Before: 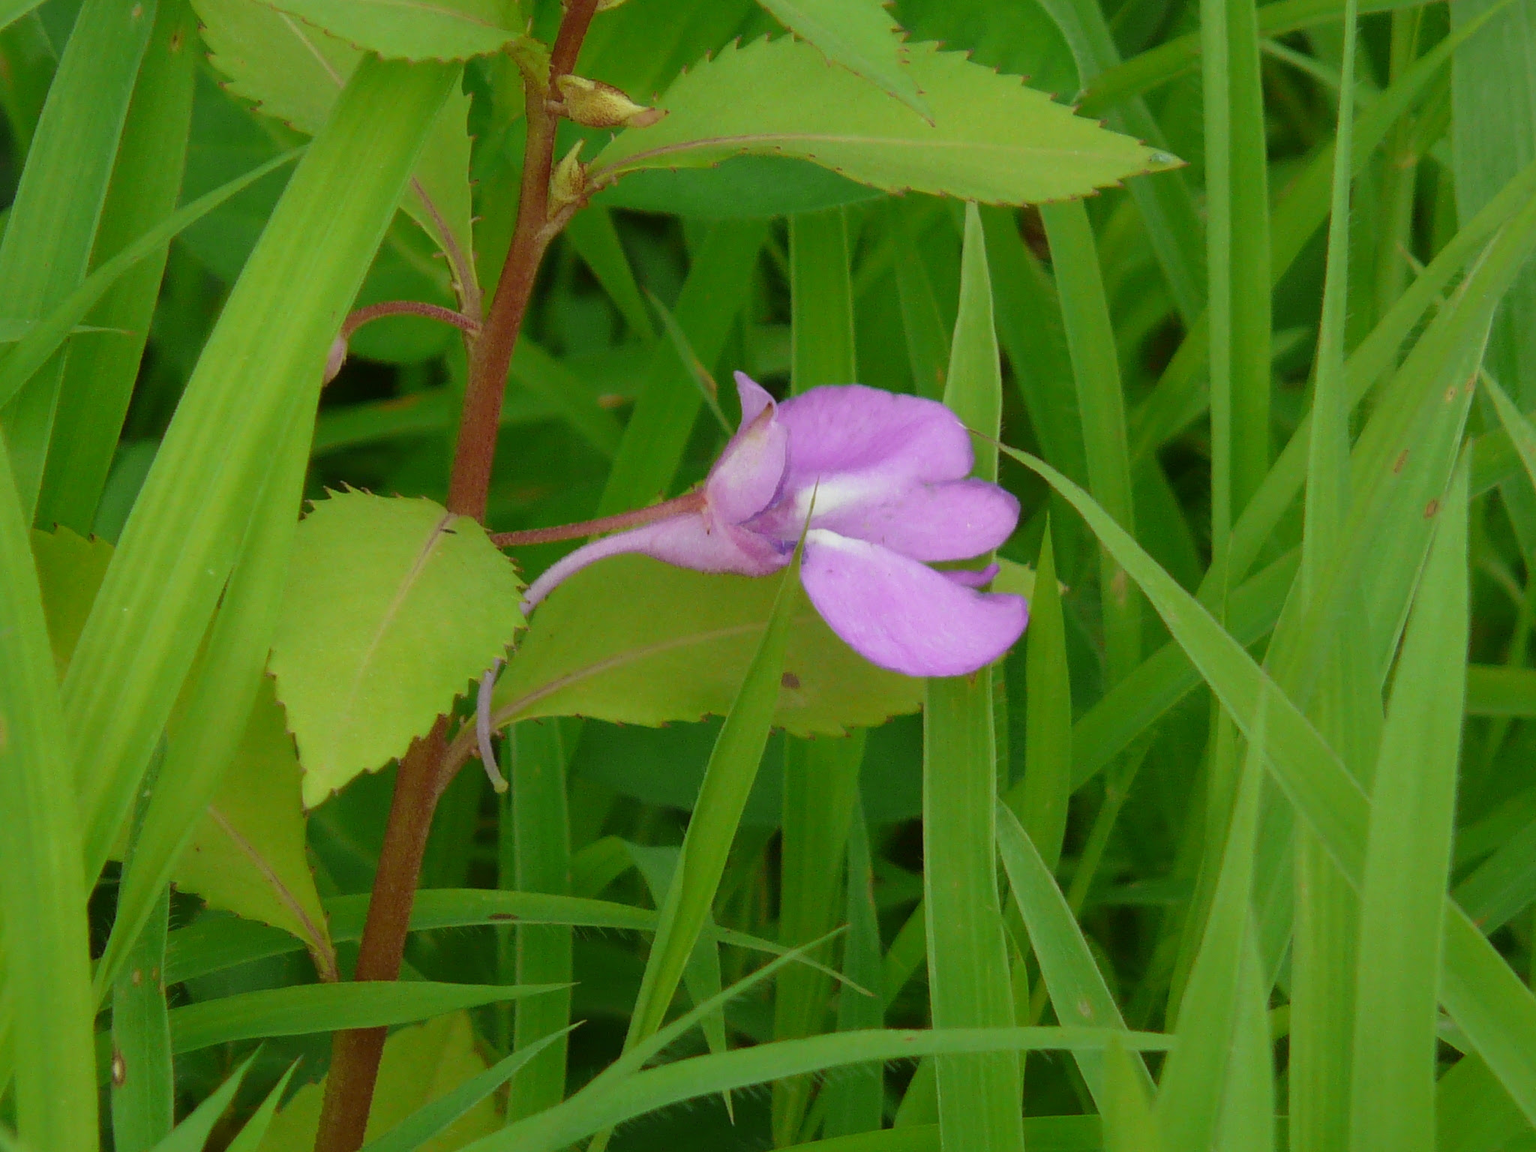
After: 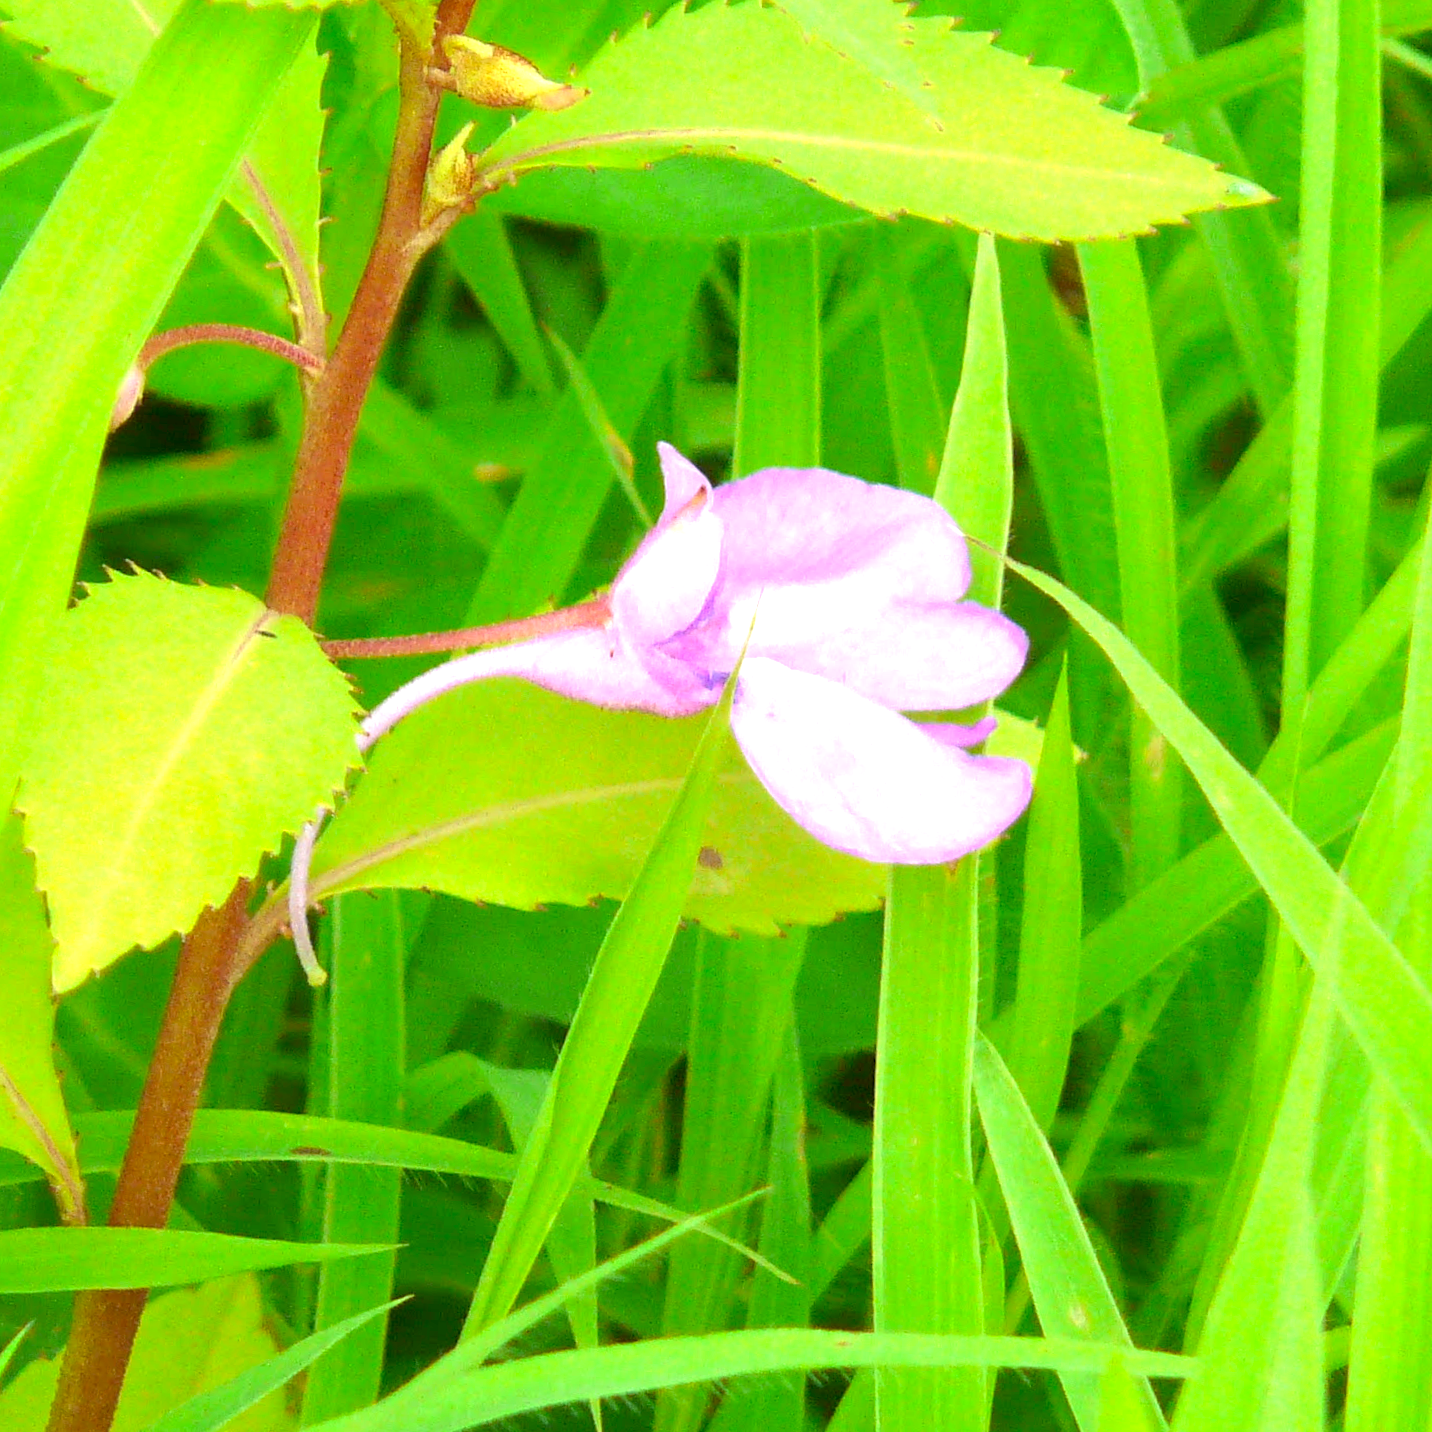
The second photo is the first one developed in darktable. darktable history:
crop and rotate: angle -3.14°, left 14.044%, top 0.017%, right 11.008%, bottom 0.022%
exposure: black level correction 0.001, exposure 1.839 EV, compensate highlight preservation false
contrast brightness saturation: saturation 0.105
